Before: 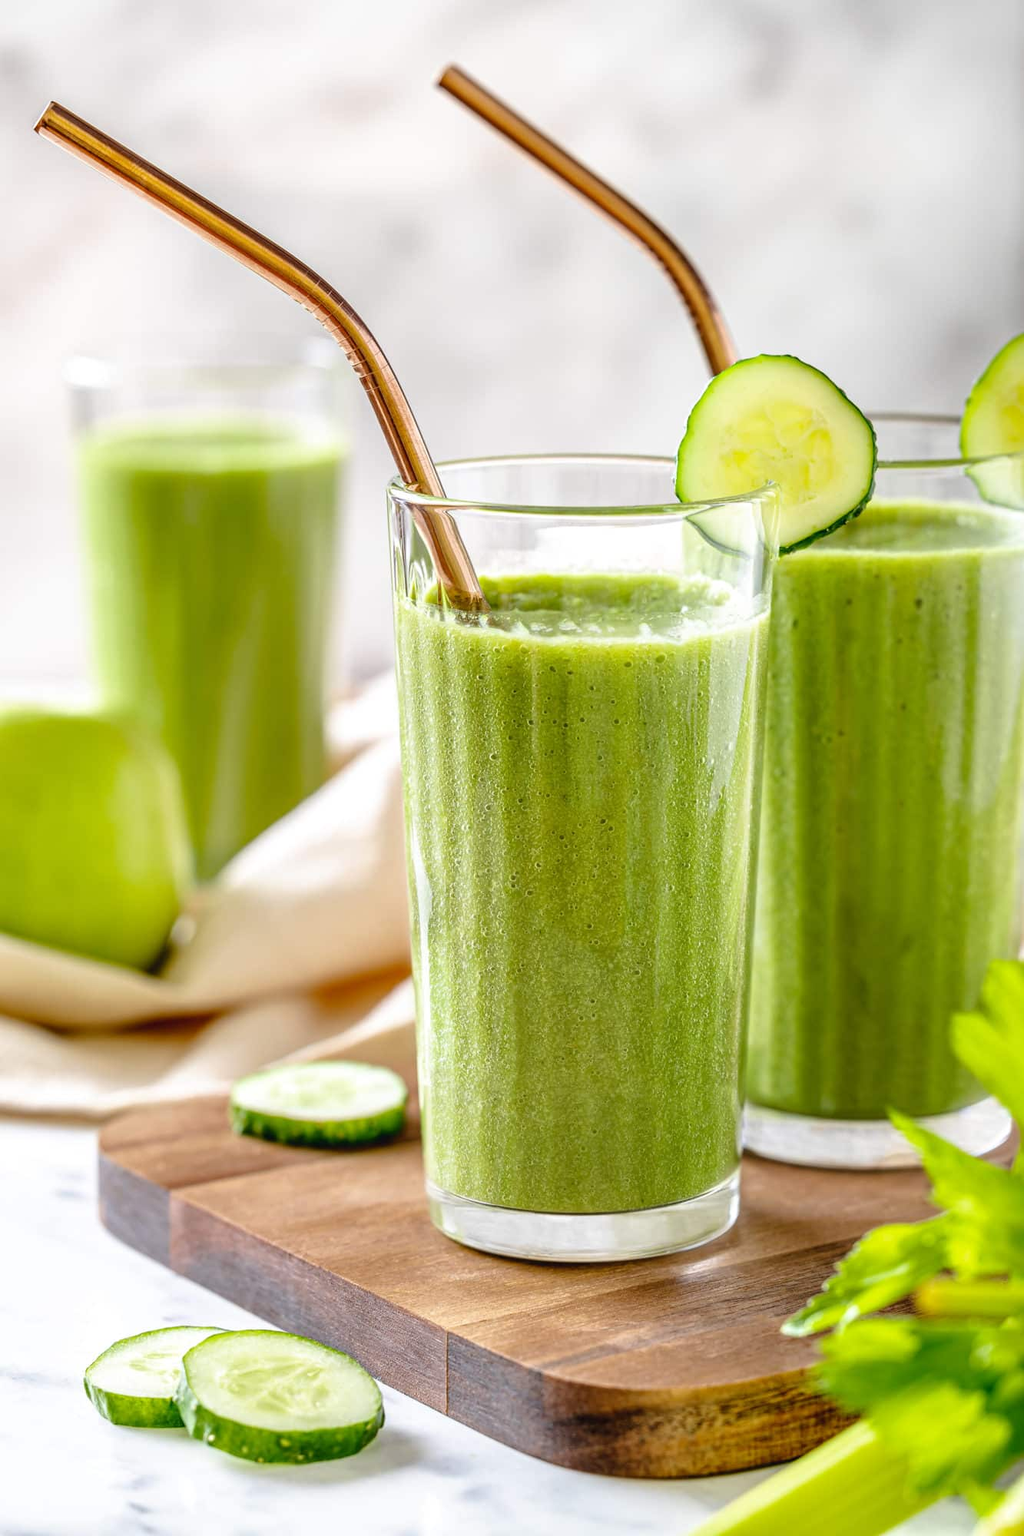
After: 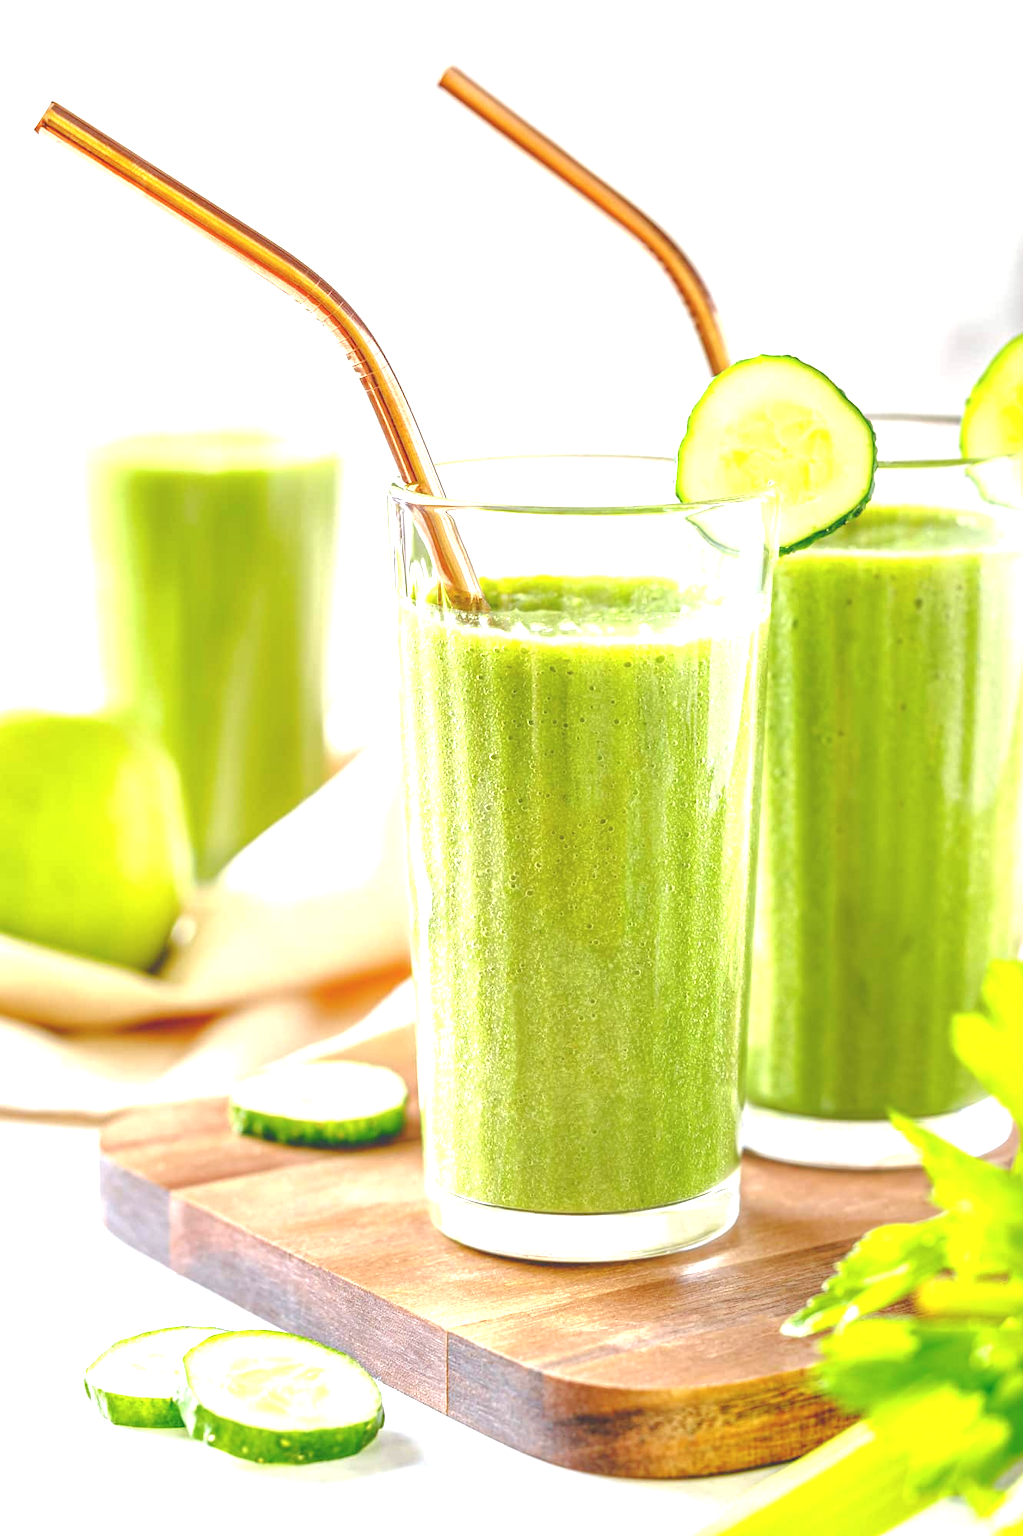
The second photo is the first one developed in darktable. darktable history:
exposure: black level correction -0.005, exposure 1.002 EV, compensate highlight preservation false
tone curve: curves: ch0 [(0, 0) (0.004, 0.008) (0.077, 0.156) (0.169, 0.29) (0.774, 0.774) (1, 1)], color space Lab, linked channels, preserve colors none
